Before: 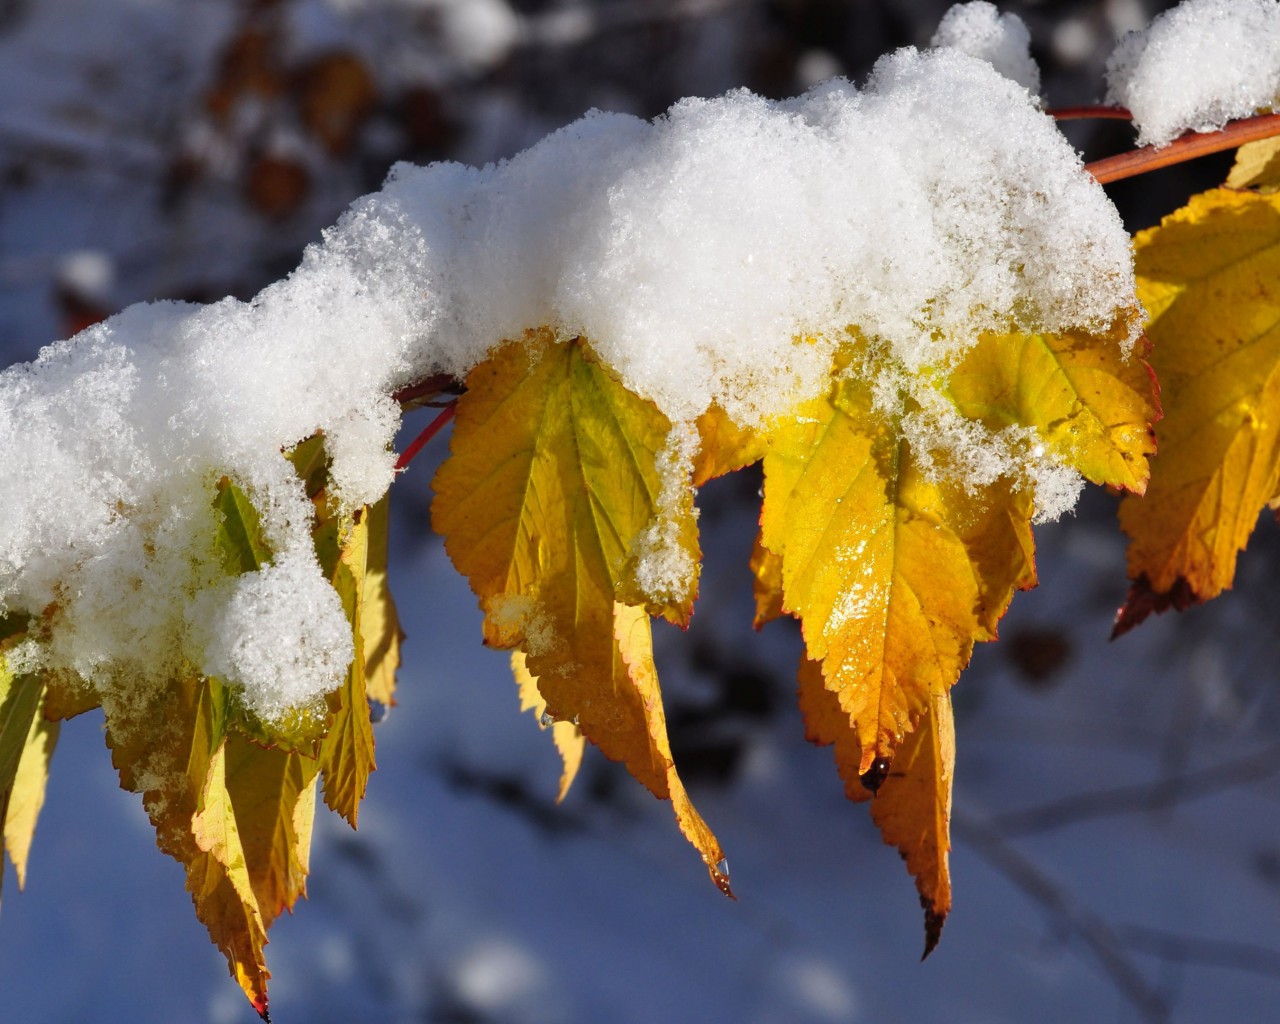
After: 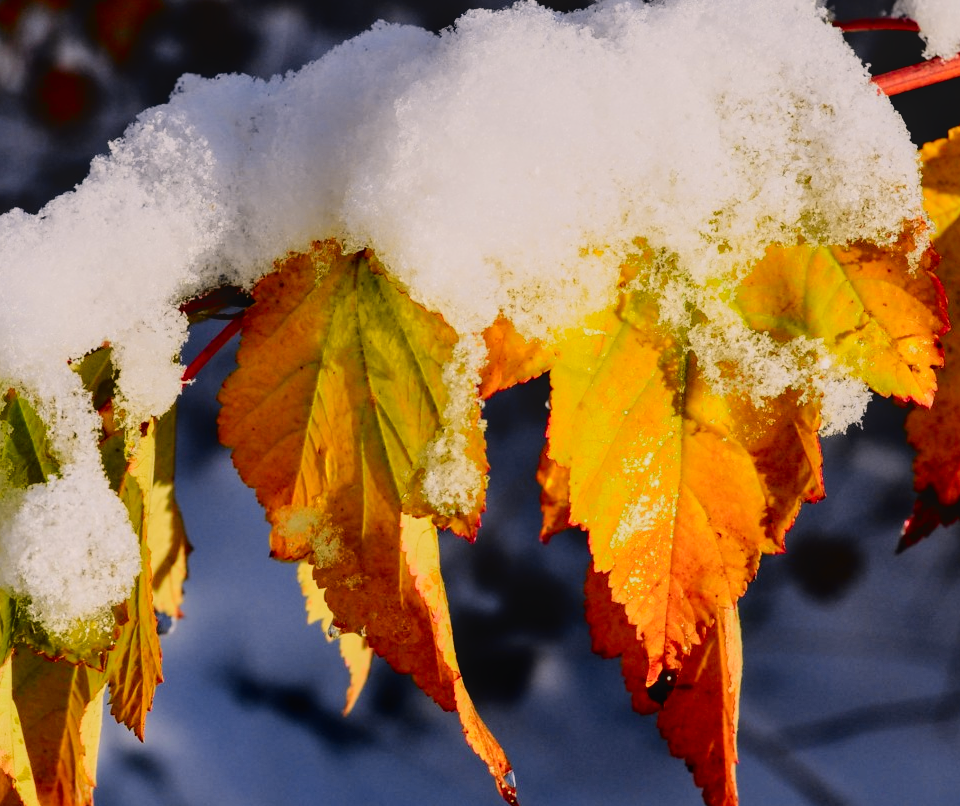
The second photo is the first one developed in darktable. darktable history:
crop: left 16.686%, top 8.596%, right 8.293%, bottom 12.649%
local contrast: detail 110%
tone curve: curves: ch0 [(0, 0.01) (0.133, 0.057) (0.338, 0.327) (0.494, 0.55) (0.726, 0.807) (1, 1)]; ch1 [(0, 0) (0.346, 0.324) (0.45, 0.431) (0.5, 0.5) (0.522, 0.517) (0.543, 0.578) (1, 1)]; ch2 [(0, 0) (0.44, 0.424) (0.501, 0.499) (0.564, 0.611) (0.622, 0.667) (0.707, 0.746) (1, 1)], color space Lab, independent channels, preserve colors none
color correction: highlights a* 5.78, highlights b* 4.78
filmic rgb: black relative exposure -7.36 EV, white relative exposure 5.08 EV, threshold 5.97 EV, hardness 3.2, enable highlight reconstruction true
